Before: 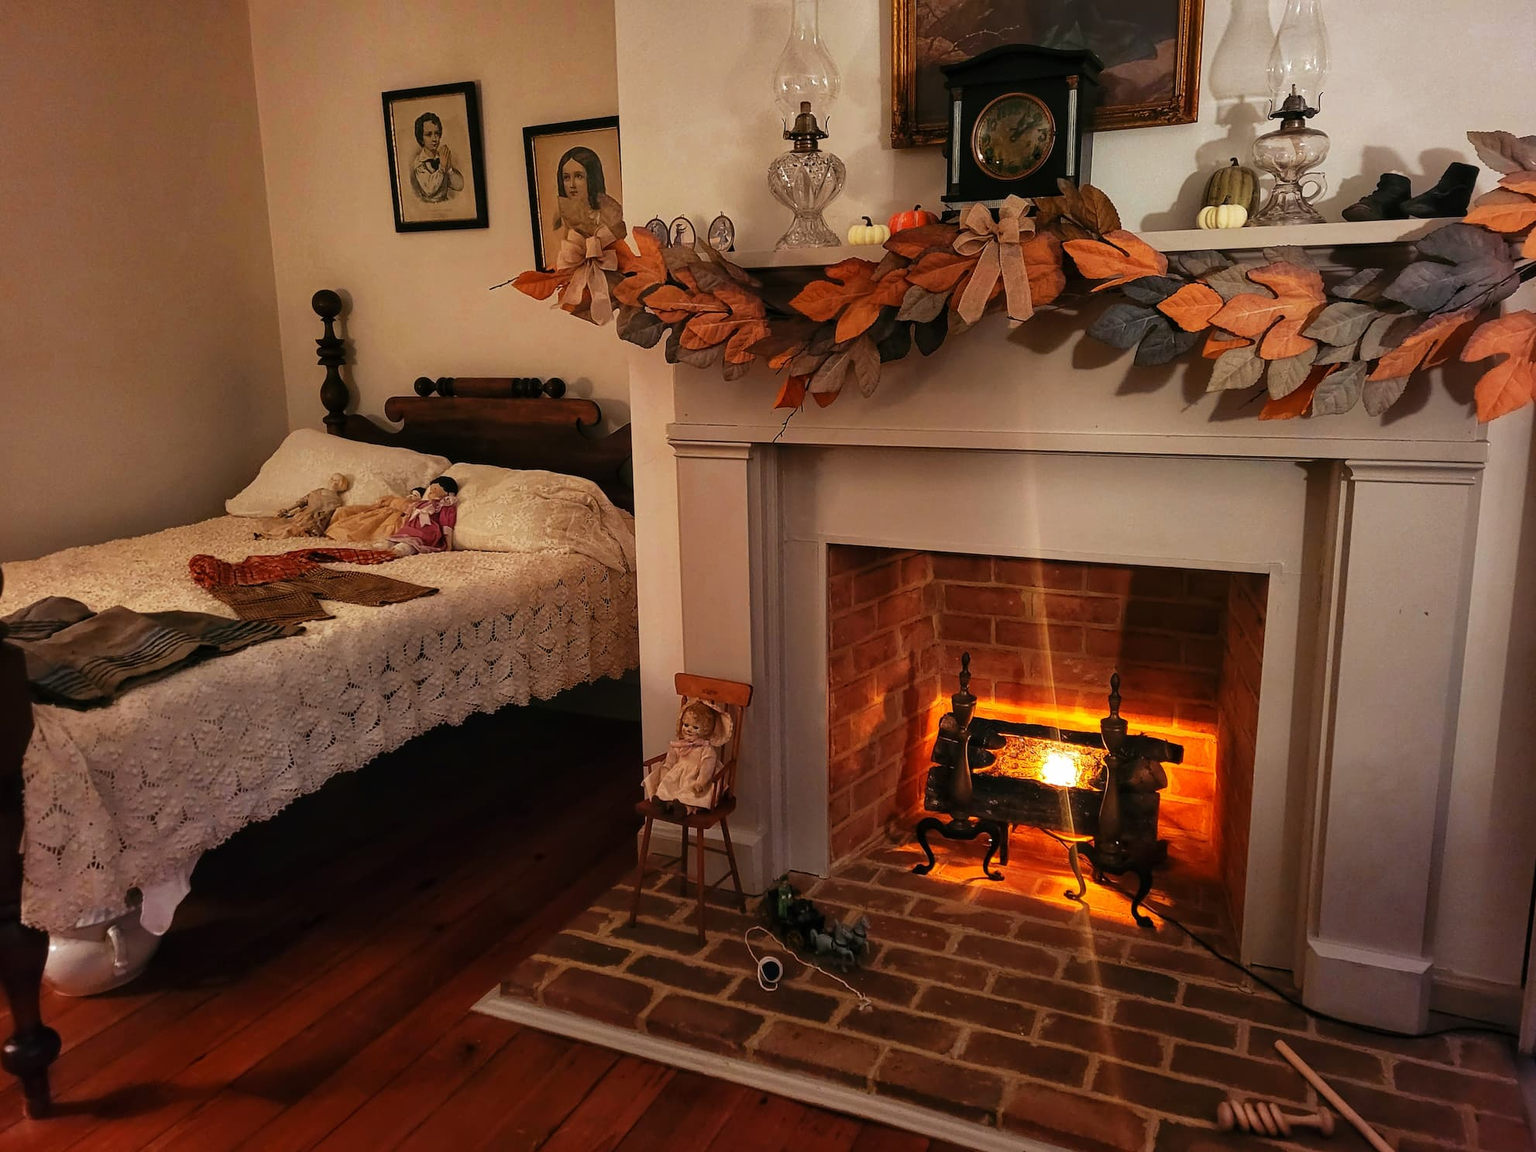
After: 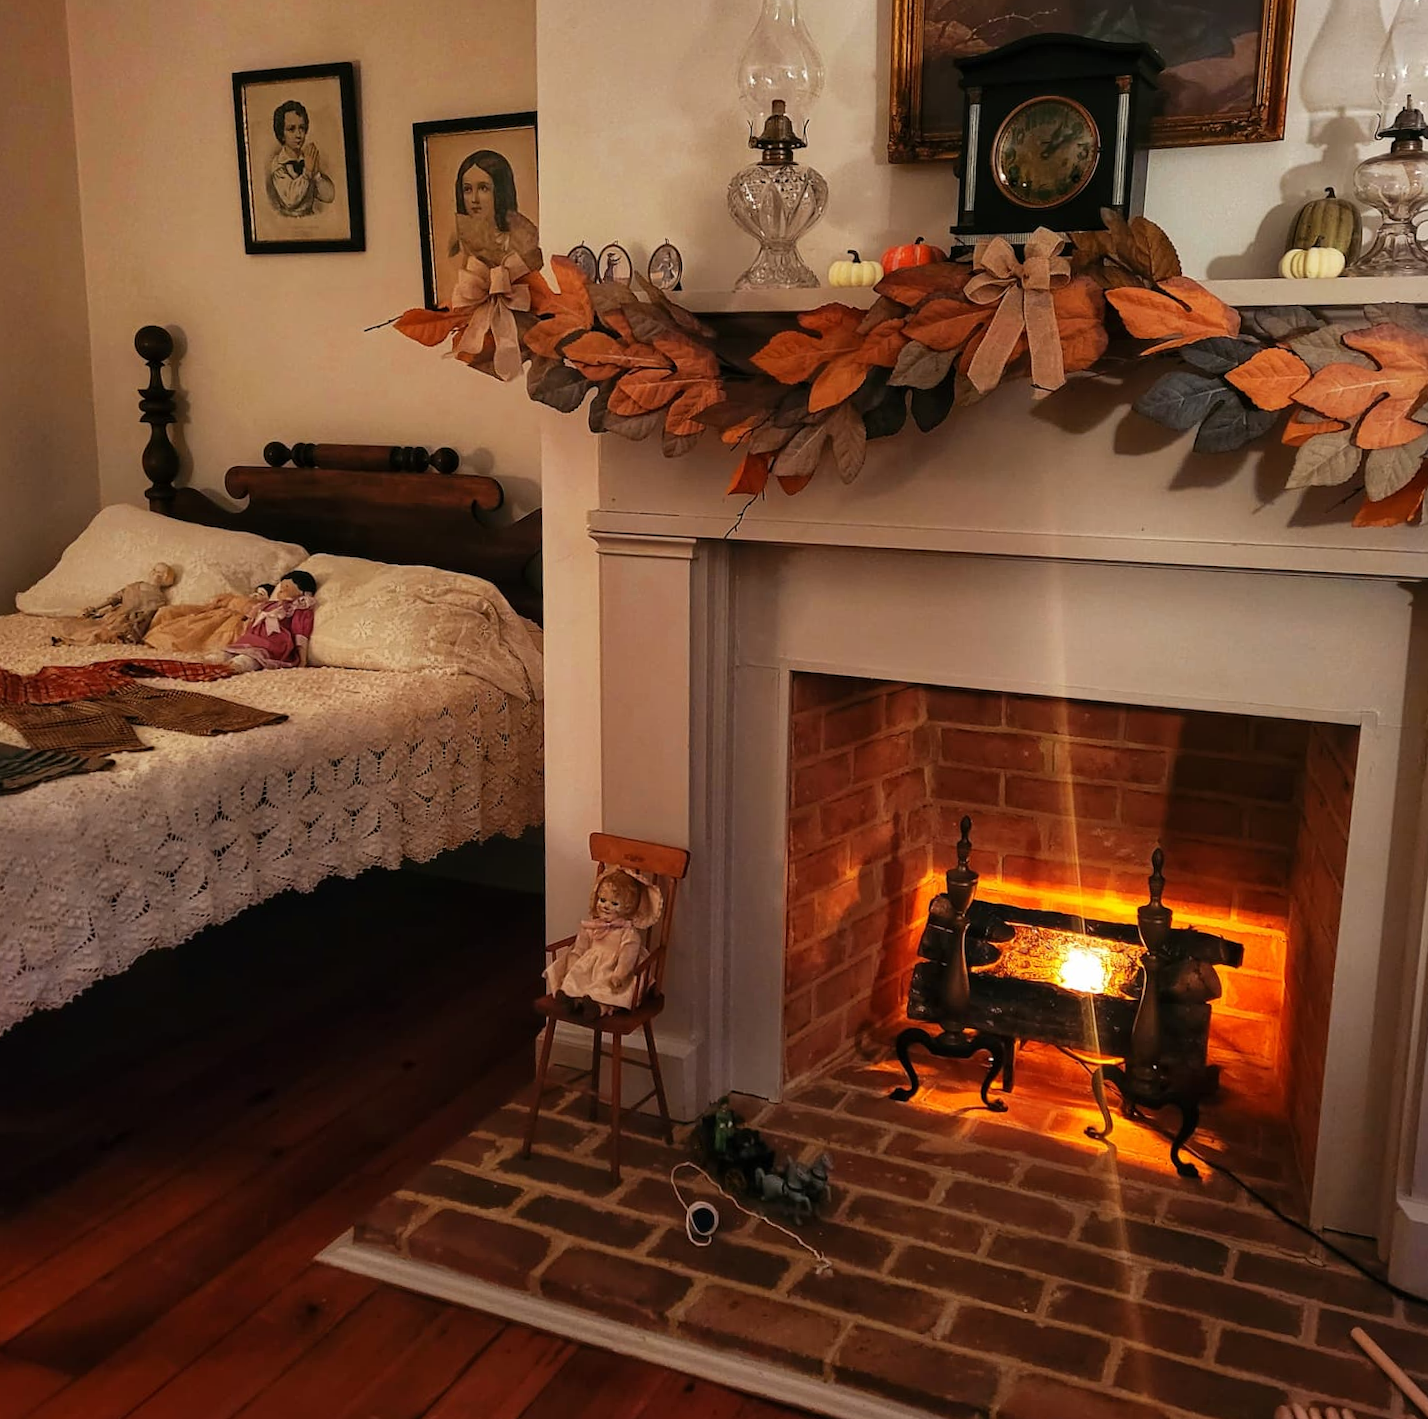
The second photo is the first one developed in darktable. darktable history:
crop: left 13.443%, right 13.31%
rotate and perspective: rotation 1.57°, crop left 0.018, crop right 0.982, crop top 0.039, crop bottom 0.961
